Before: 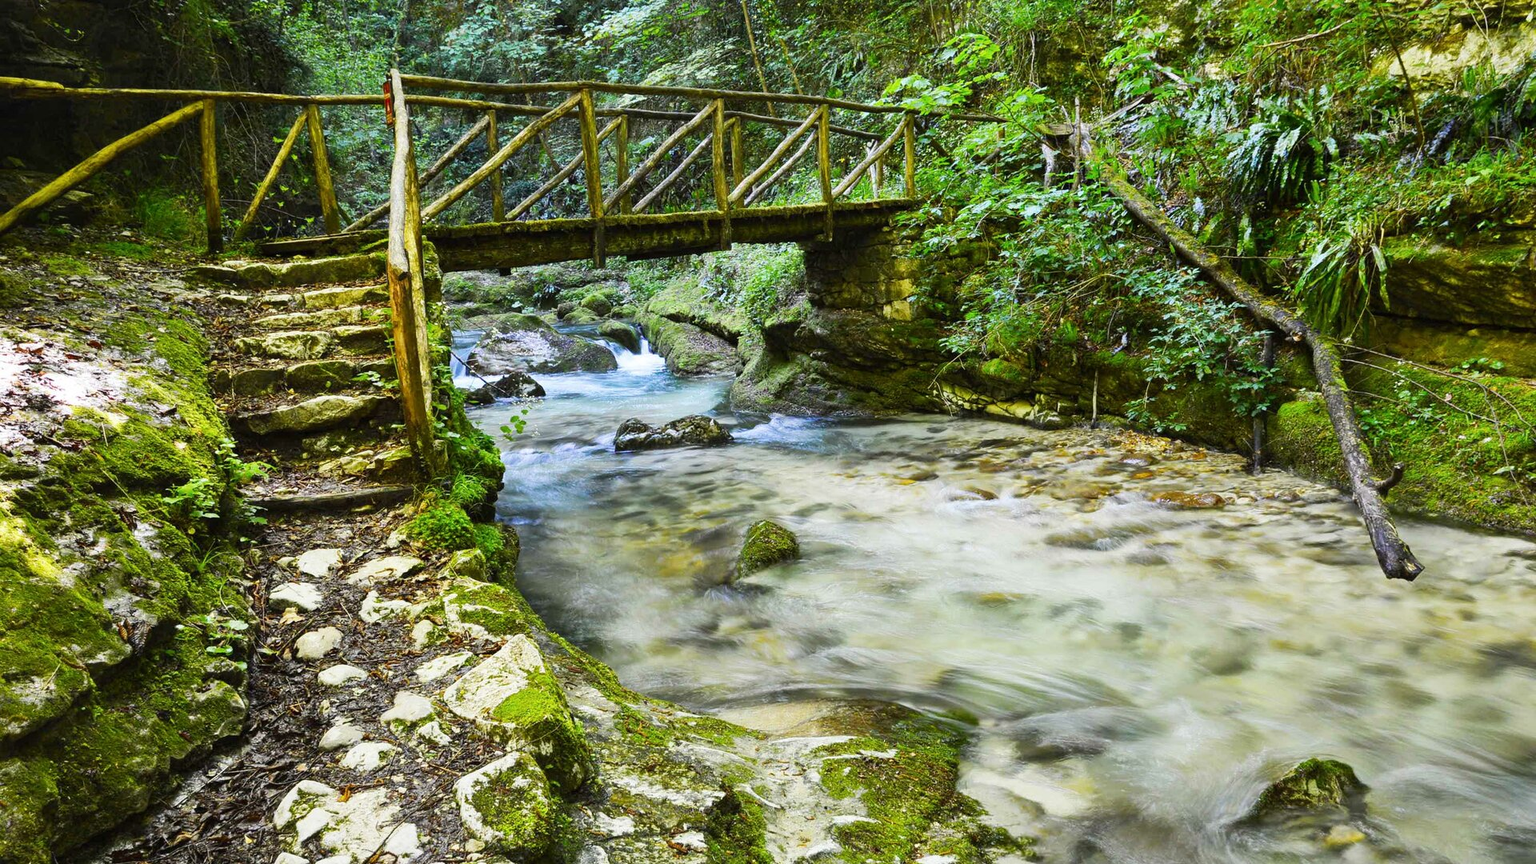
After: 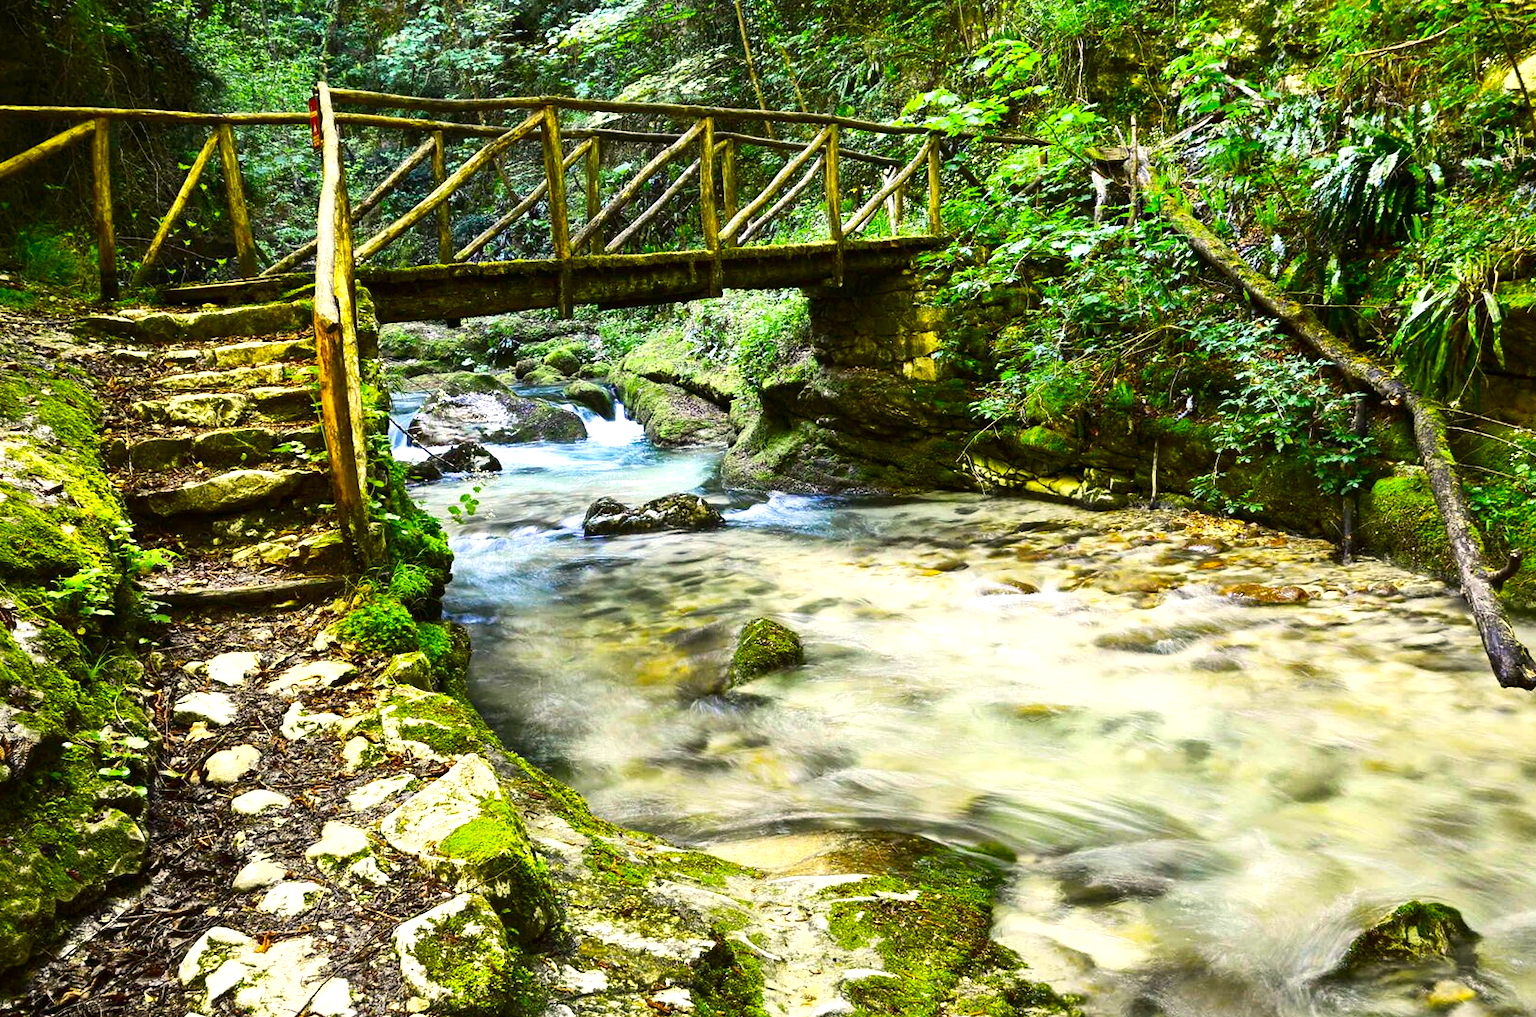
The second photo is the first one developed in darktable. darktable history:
exposure: exposure 0.574 EV, compensate highlight preservation false
crop: left 8.026%, right 7.374%
white balance: red 1.045, blue 0.932
contrast brightness saturation: contrast 0.12, brightness -0.12, saturation 0.2
